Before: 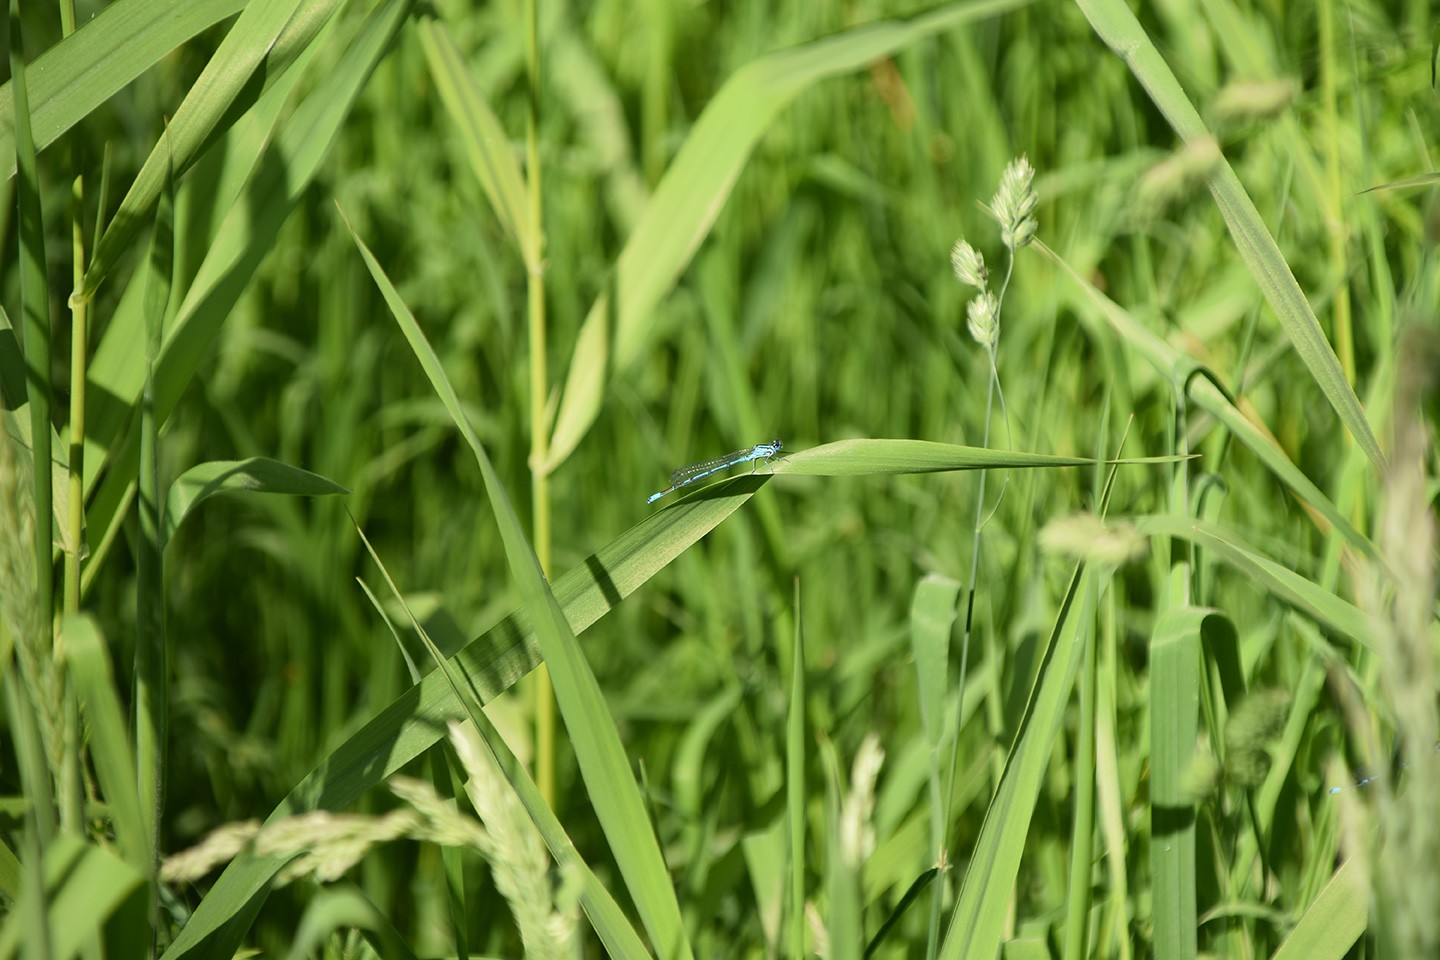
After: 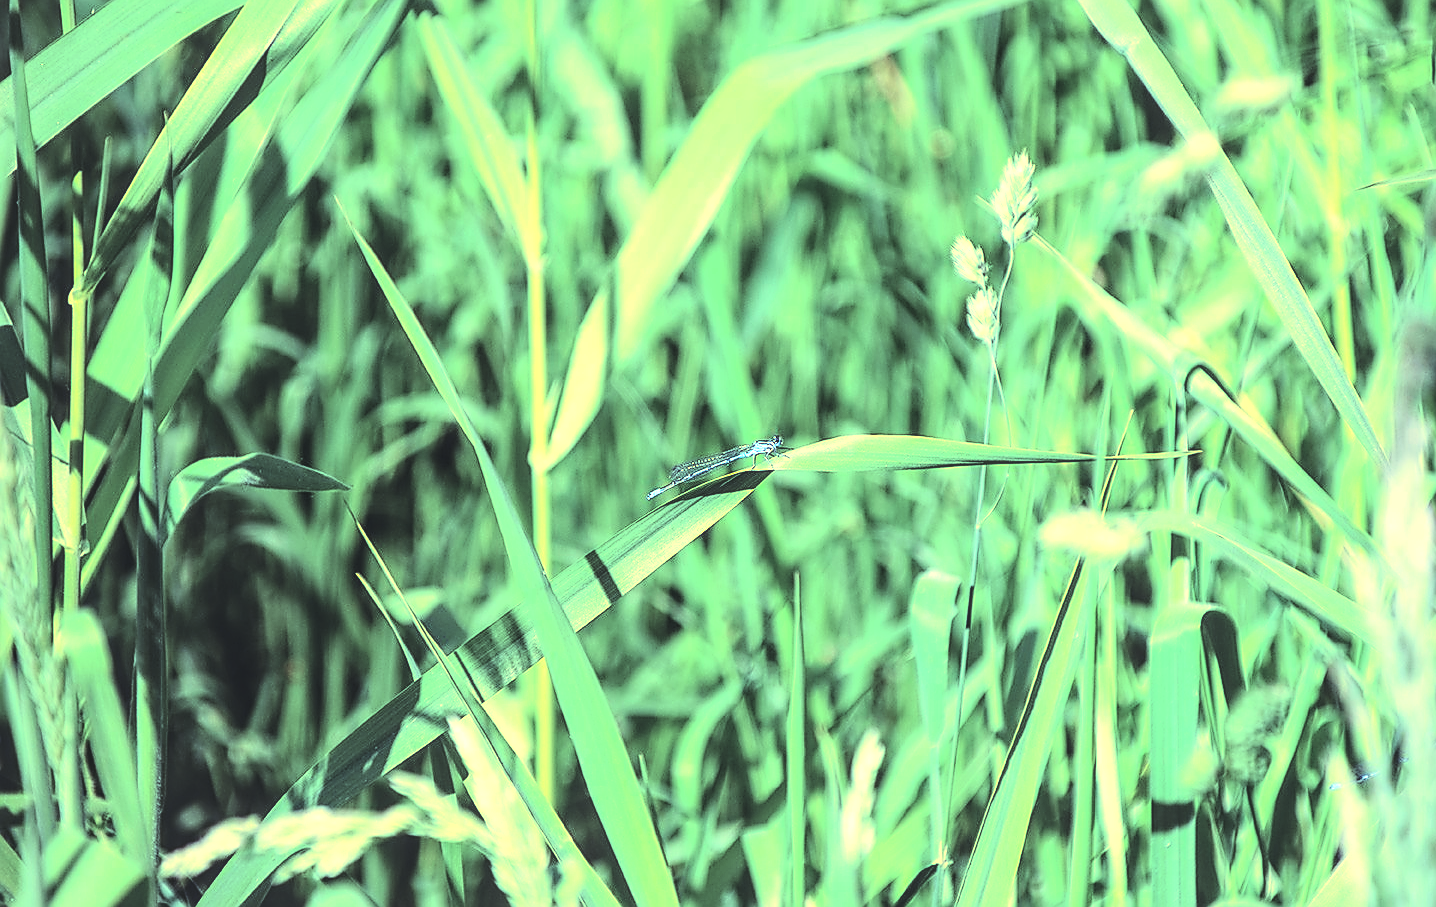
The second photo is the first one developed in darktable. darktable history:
exposure: black level correction 0, exposure 0.7 EV, compensate exposure bias true, compensate highlight preservation false
crop: top 0.448%, right 0.264%, bottom 5.045%
tone curve: curves: ch0 [(0, 0) (0.003, 0.001) (0.011, 0.004) (0.025, 0.009) (0.044, 0.016) (0.069, 0.025) (0.1, 0.036) (0.136, 0.059) (0.177, 0.103) (0.224, 0.175) (0.277, 0.274) (0.335, 0.395) (0.399, 0.52) (0.468, 0.635) (0.543, 0.733) (0.623, 0.817) (0.709, 0.888) (0.801, 0.93) (0.898, 0.964) (1, 1)], color space Lab, independent channels, preserve colors none
white balance: red 1.05, blue 1.072
sharpen: radius 1.4, amount 1.25, threshold 0.7
local contrast: detail 130%
rgb curve: curves: ch0 [(0, 0.186) (0.314, 0.284) (0.576, 0.466) (0.805, 0.691) (0.936, 0.886)]; ch1 [(0, 0.186) (0.314, 0.284) (0.581, 0.534) (0.771, 0.746) (0.936, 0.958)]; ch2 [(0, 0.216) (0.275, 0.39) (1, 1)], mode RGB, independent channels, compensate middle gray true, preserve colors none
